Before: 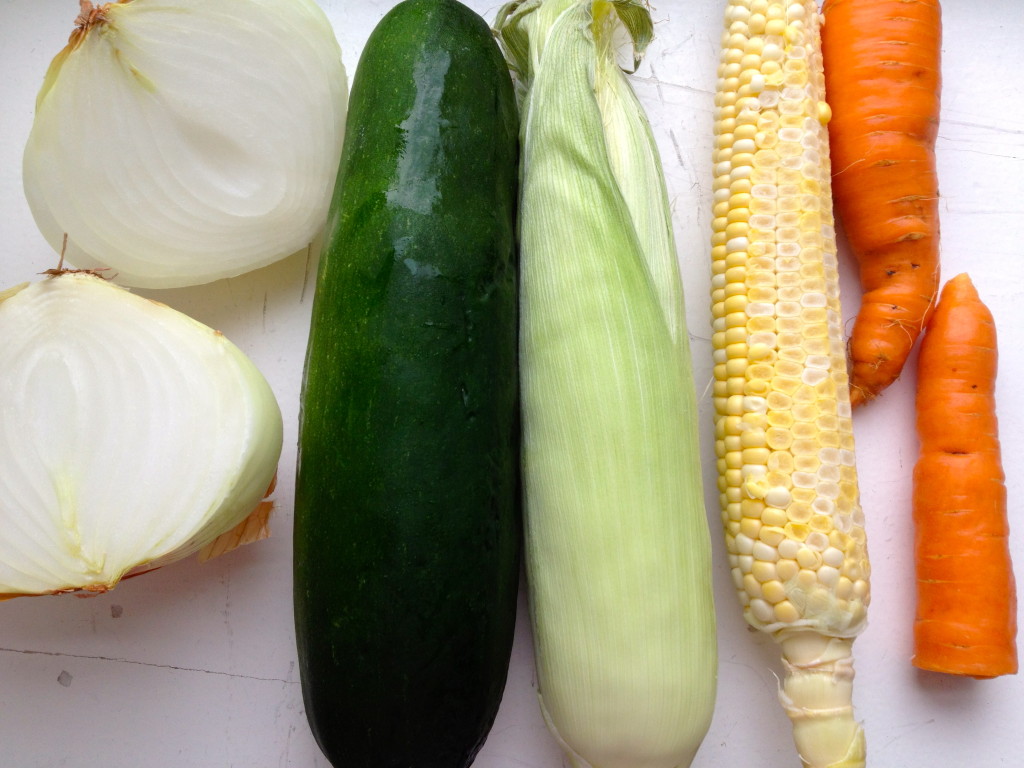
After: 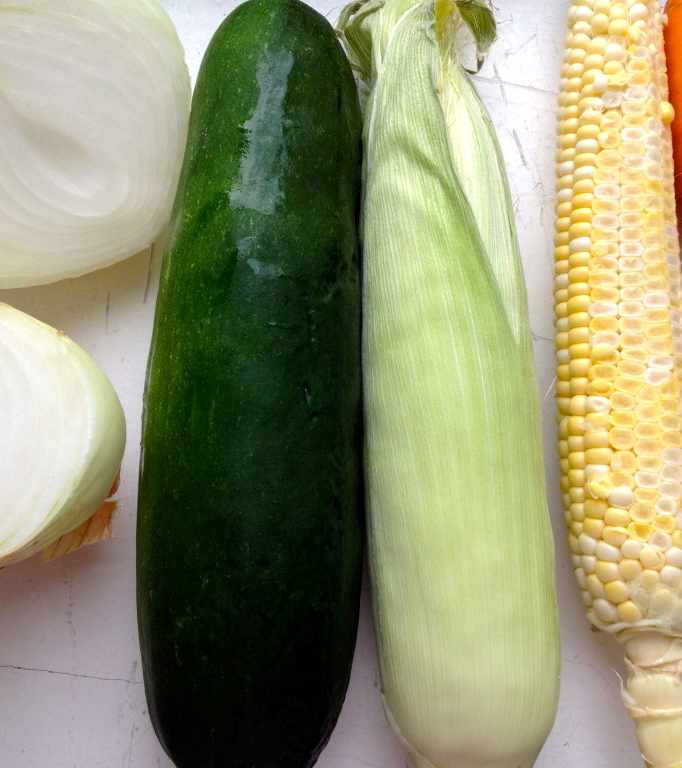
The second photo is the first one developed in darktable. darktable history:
crop: left 15.419%, right 17.914%
local contrast: highlights 100%, shadows 100%, detail 131%, midtone range 0.2
